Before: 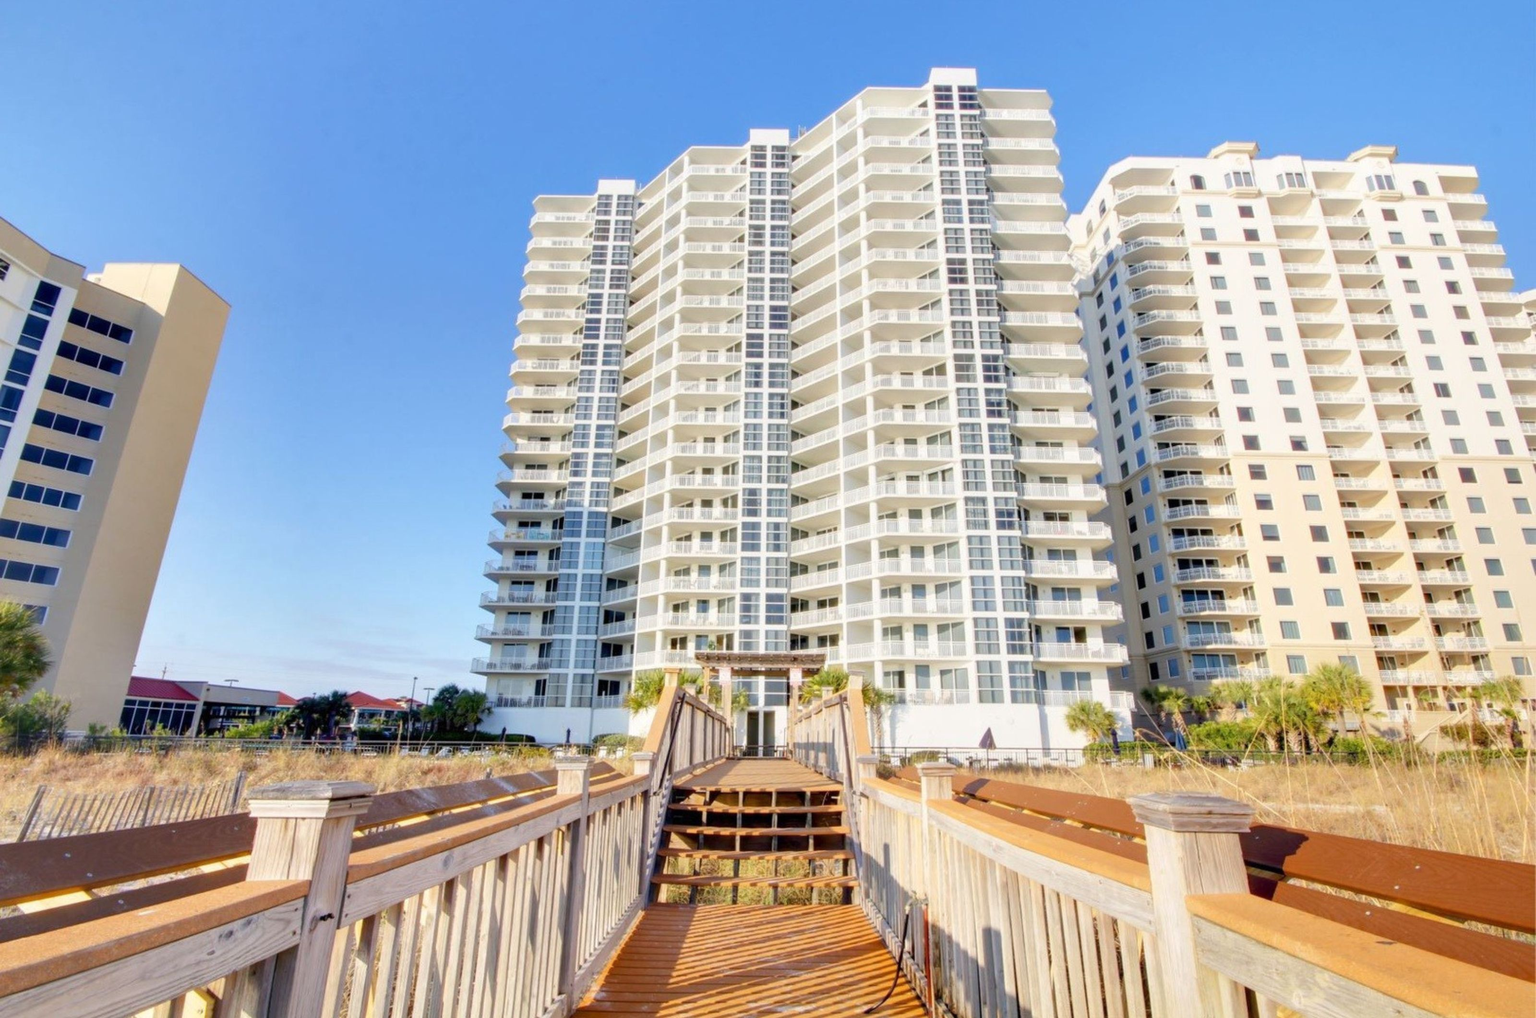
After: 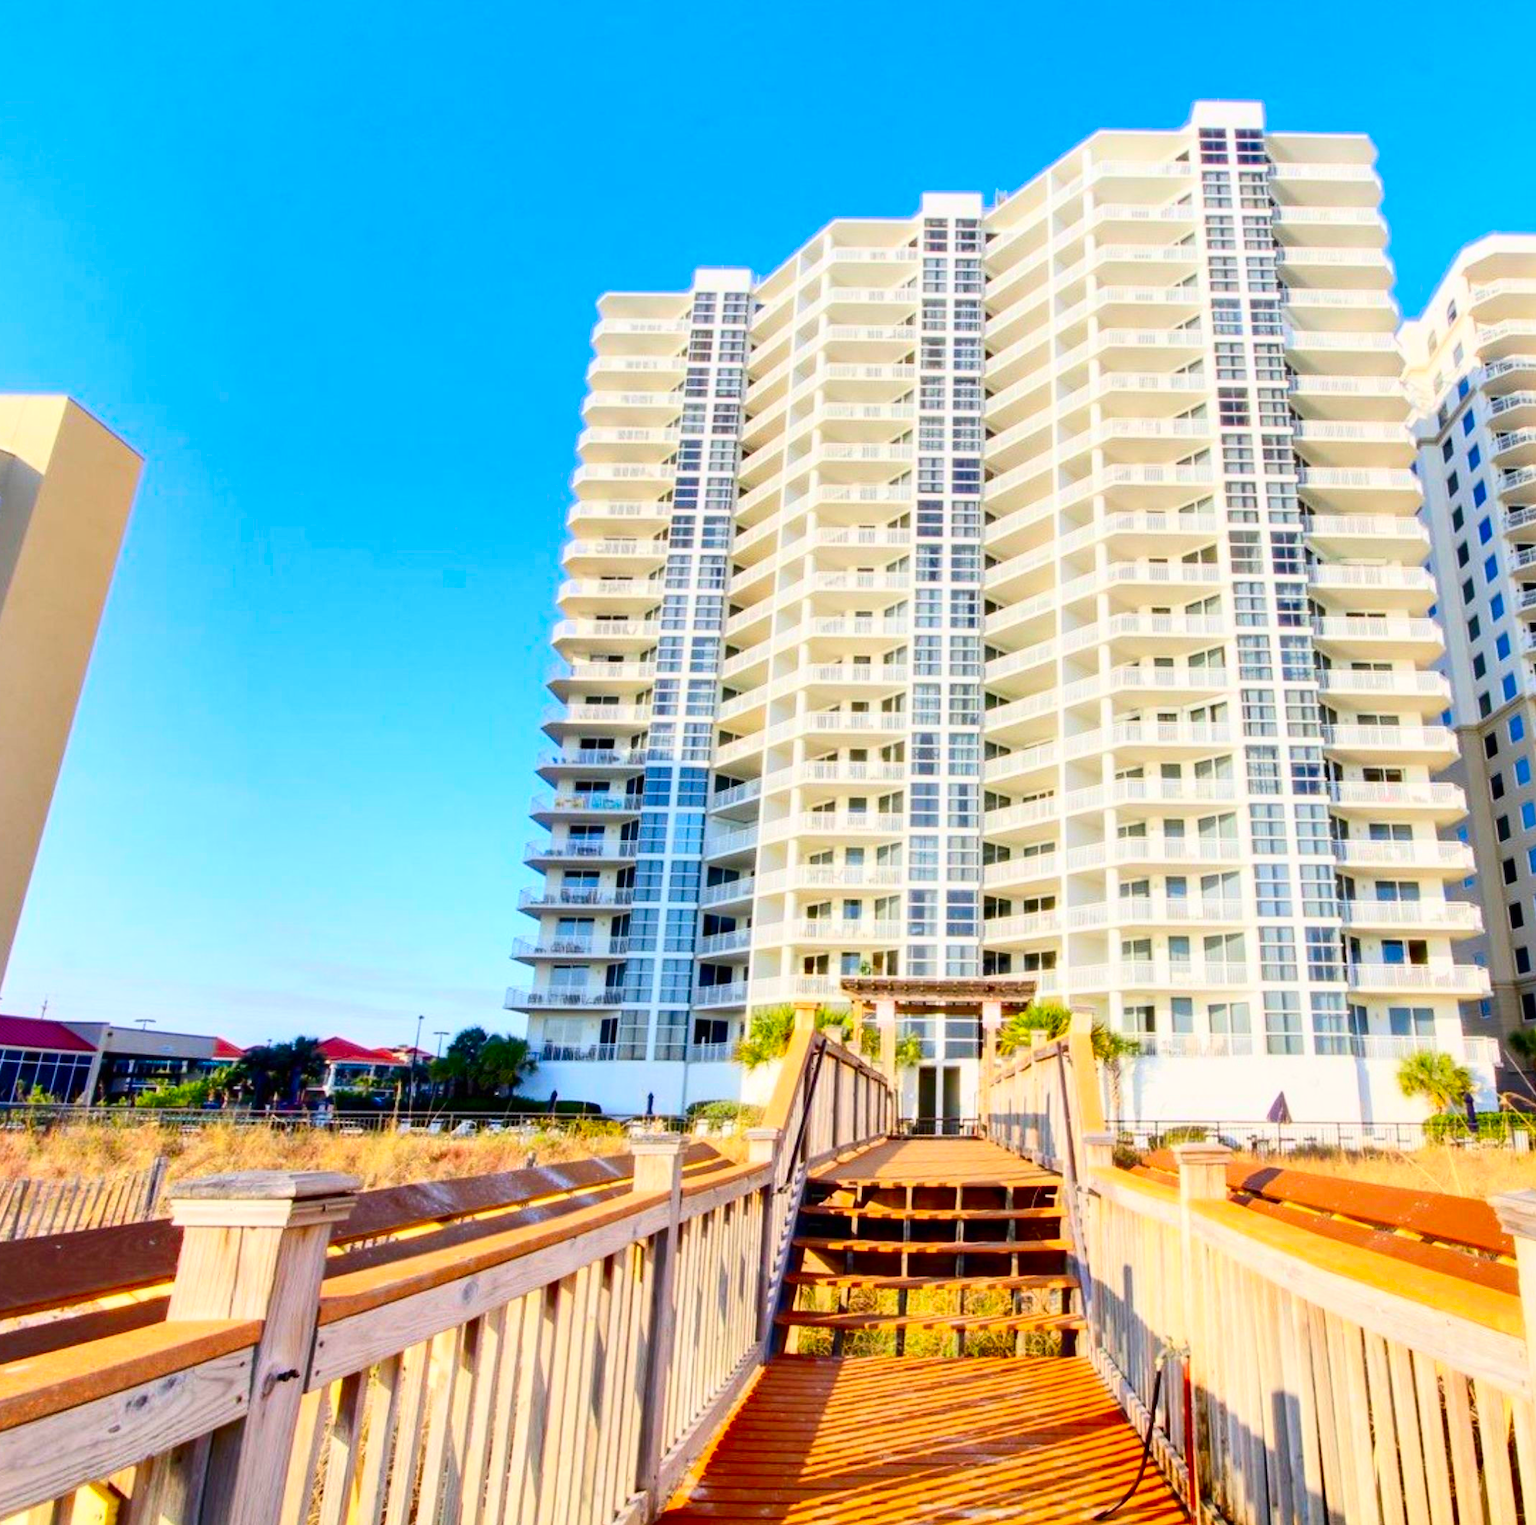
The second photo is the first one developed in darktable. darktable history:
crop and rotate: left 8.786%, right 24.548%
contrast brightness saturation: contrast 0.26, brightness 0.02, saturation 0.87
